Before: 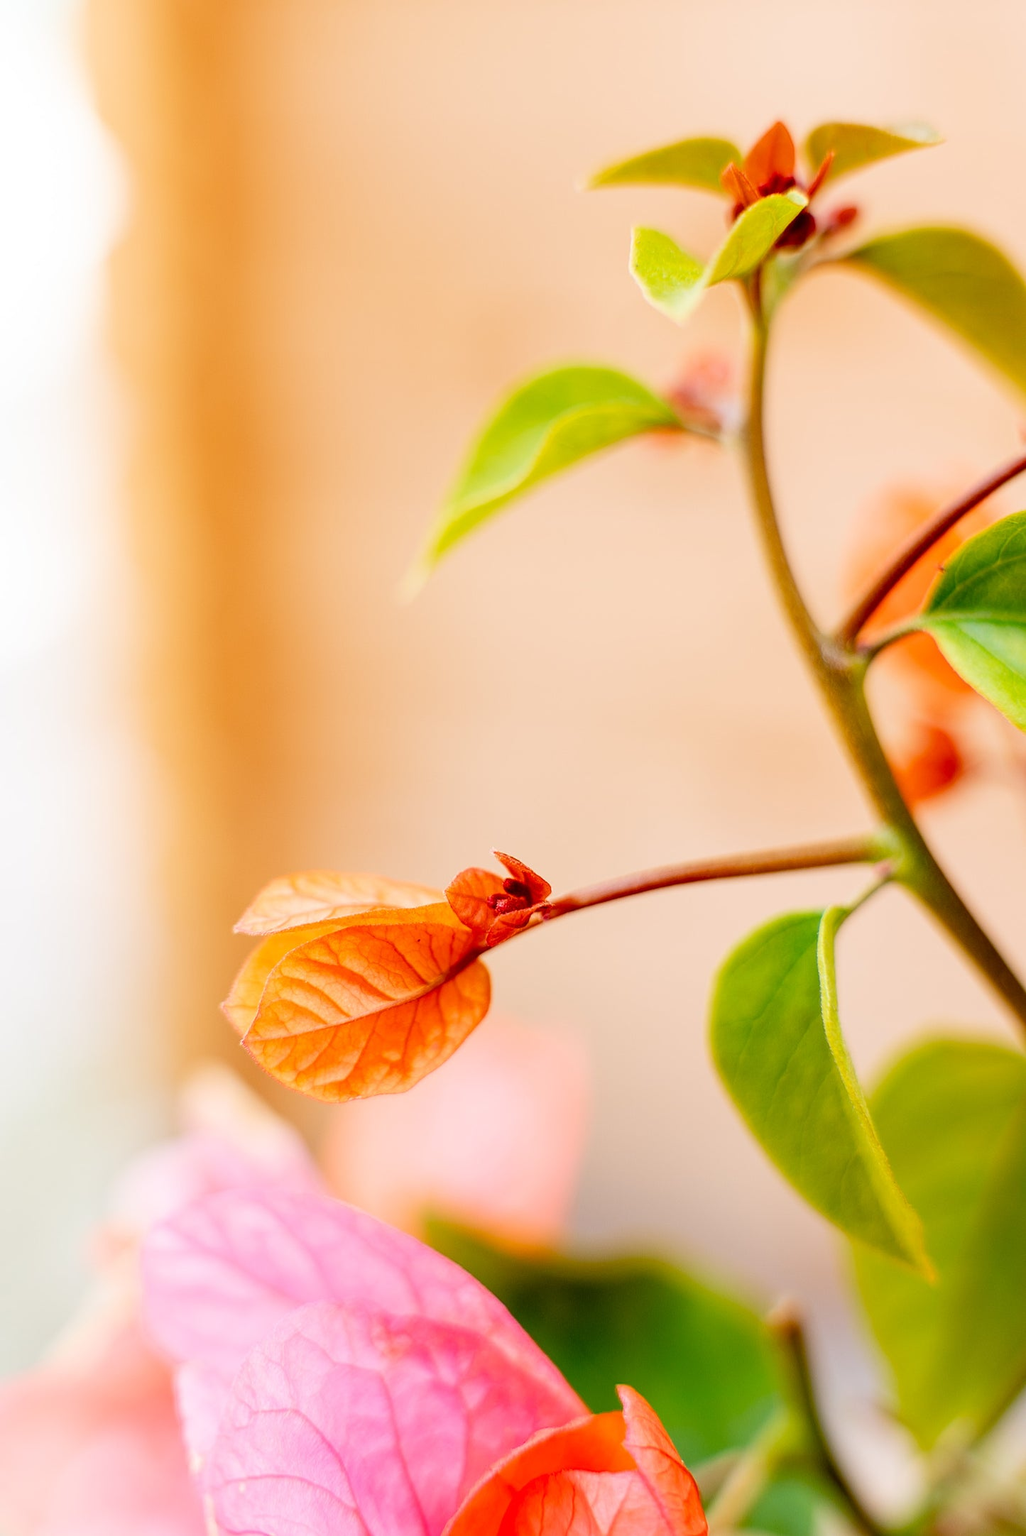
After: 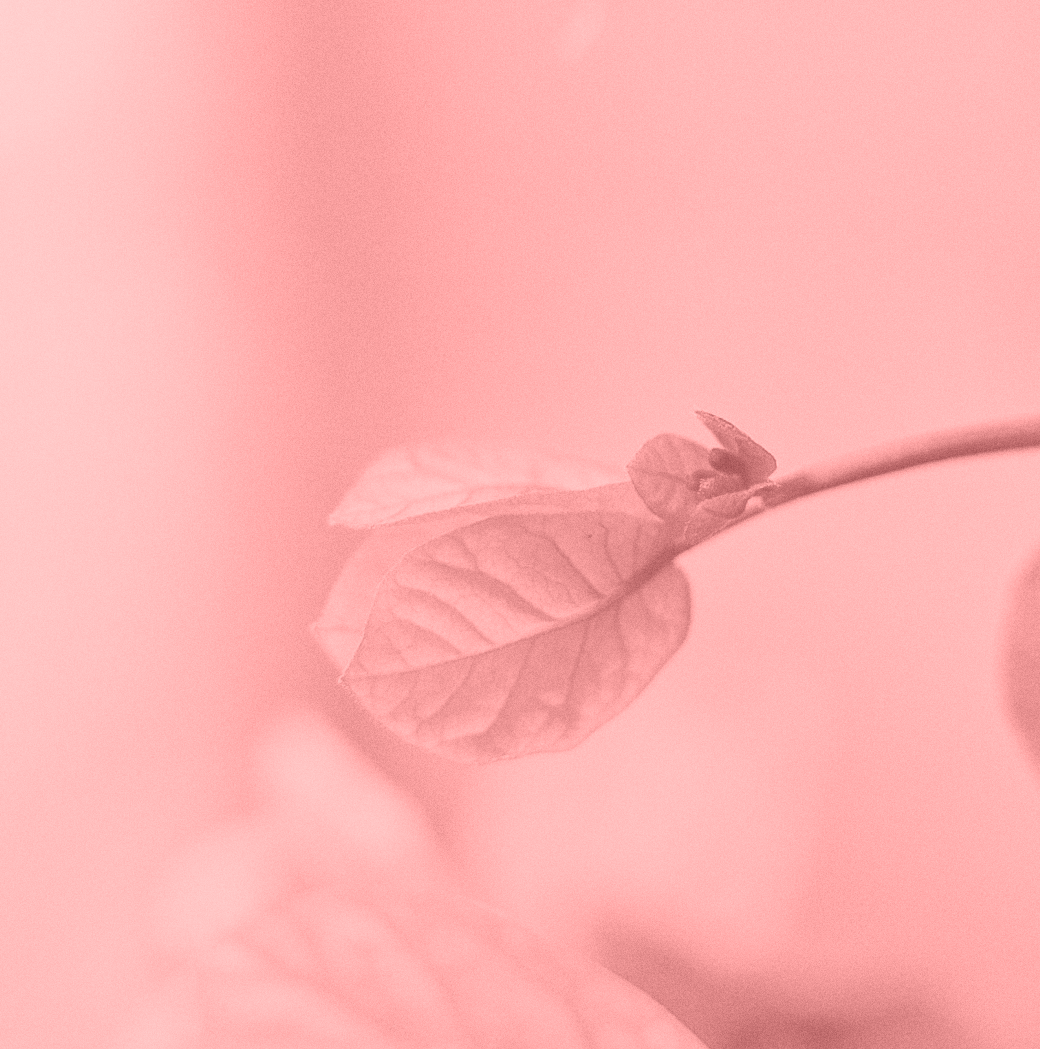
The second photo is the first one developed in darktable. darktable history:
tone equalizer: -7 EV 0.15 EV, -6 EV 0.6 EV, -5 EV 1.15 EV, -4 EV 1.33 EV, -3 EV 1.15 EV, -2 EV 0.6 EV, -1 EV 0.15 EV, mask exposure compensation -0.5 EV
shadows and highlights: shadows 49, highlights -41, soften with gaussian
crop: top 36.498%, right 27.964%, bottom 14.995%
grain: on, module defaults
colorize: saturation 51%, source mix 50.67%, lightness 50.67%
